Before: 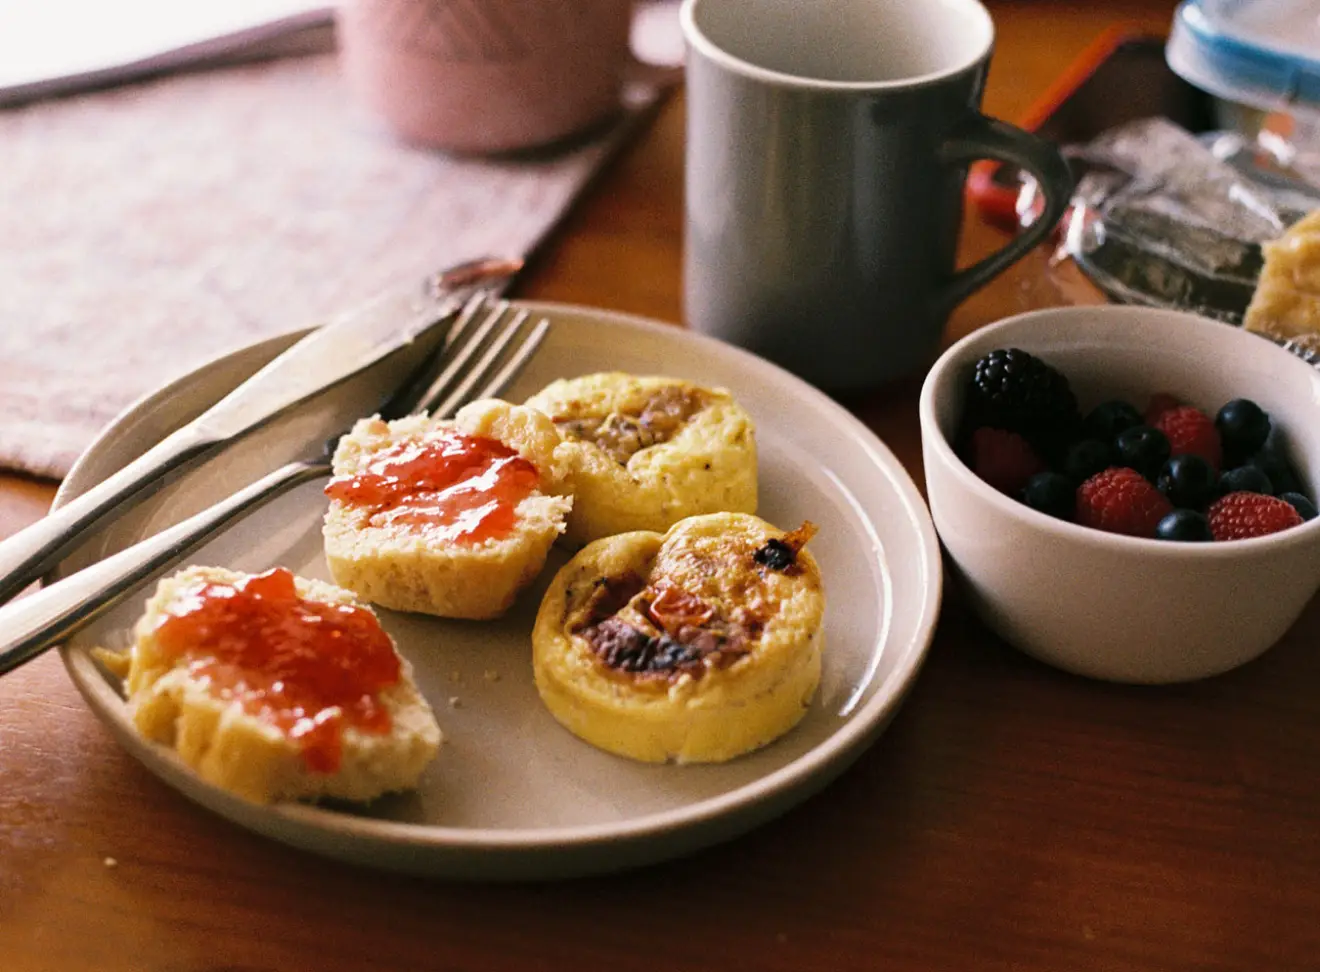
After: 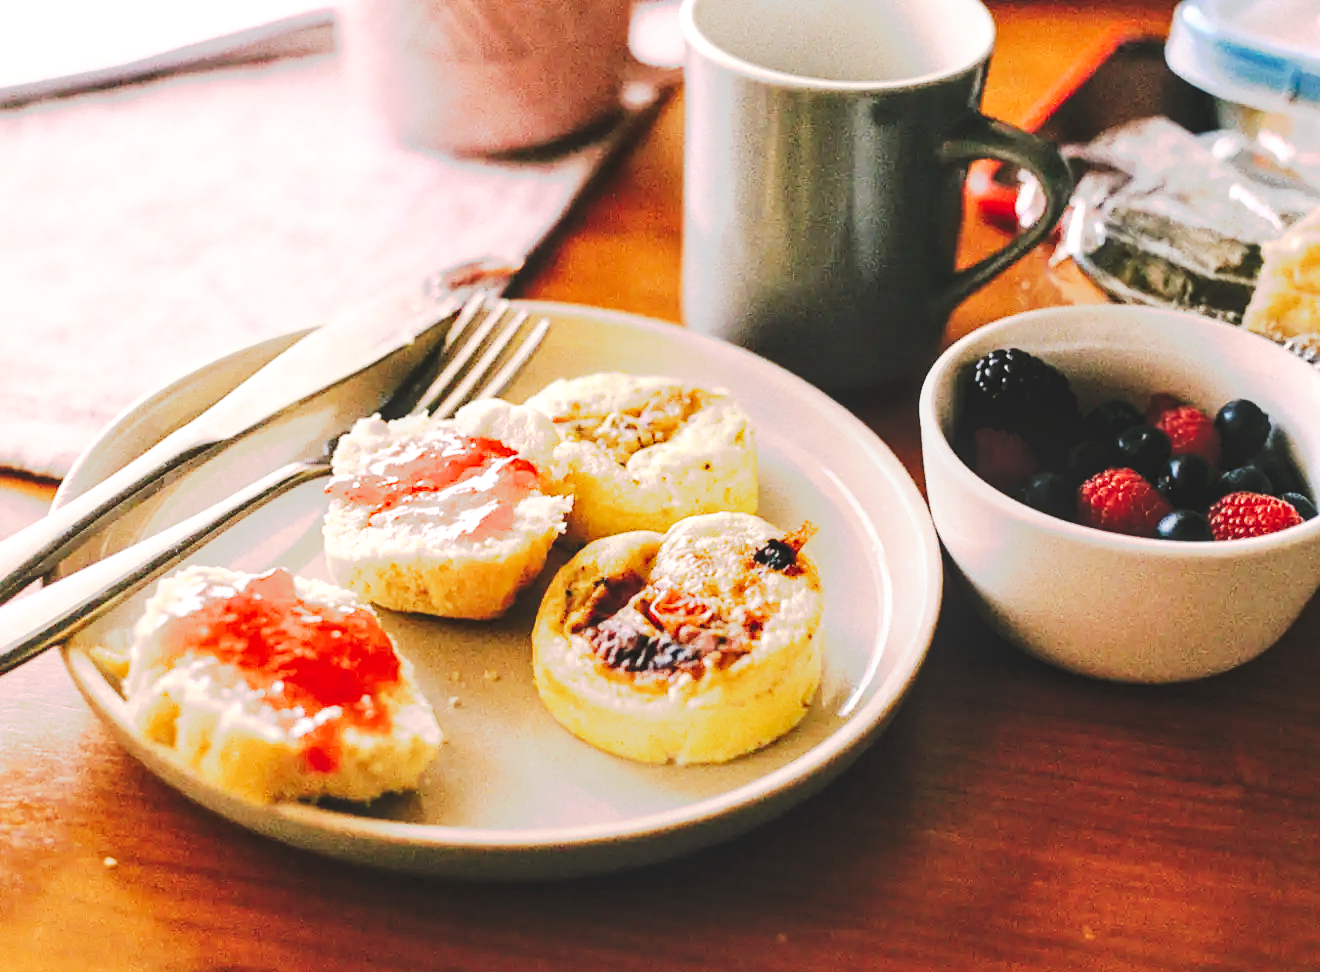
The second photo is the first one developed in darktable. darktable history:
local contrast: on, module defaults
sharpen: radius 1.559, amount 0.373, threshold 1.271
exposure: black level correction 0, exposure 1.675 EV, compensate exposure bias true, compensate highlight preservation false
white balance: red 1.009, blue 0.985
tone curve: curves: ch0 [(0, 0) (0.003, 0.108) (0.011, 0.113) (0.025, 0.113) (0.044, 0.121) (0.069, 0.132) (0.1, 0.145) (0.136, 0.158) (0.177, 0.182) (0.224, 0.215) (0.277, 0.27) (0.335, 0.341) (0.399, 0.424) (0.468, 0.528) (0.543, 0.622) (0.623, 0.721) (0.709, 0.79) (0.801, 0.846) (0.898, 0.871) (1, 1)], preserve colors none
filmic rgb: hardness 4.17
